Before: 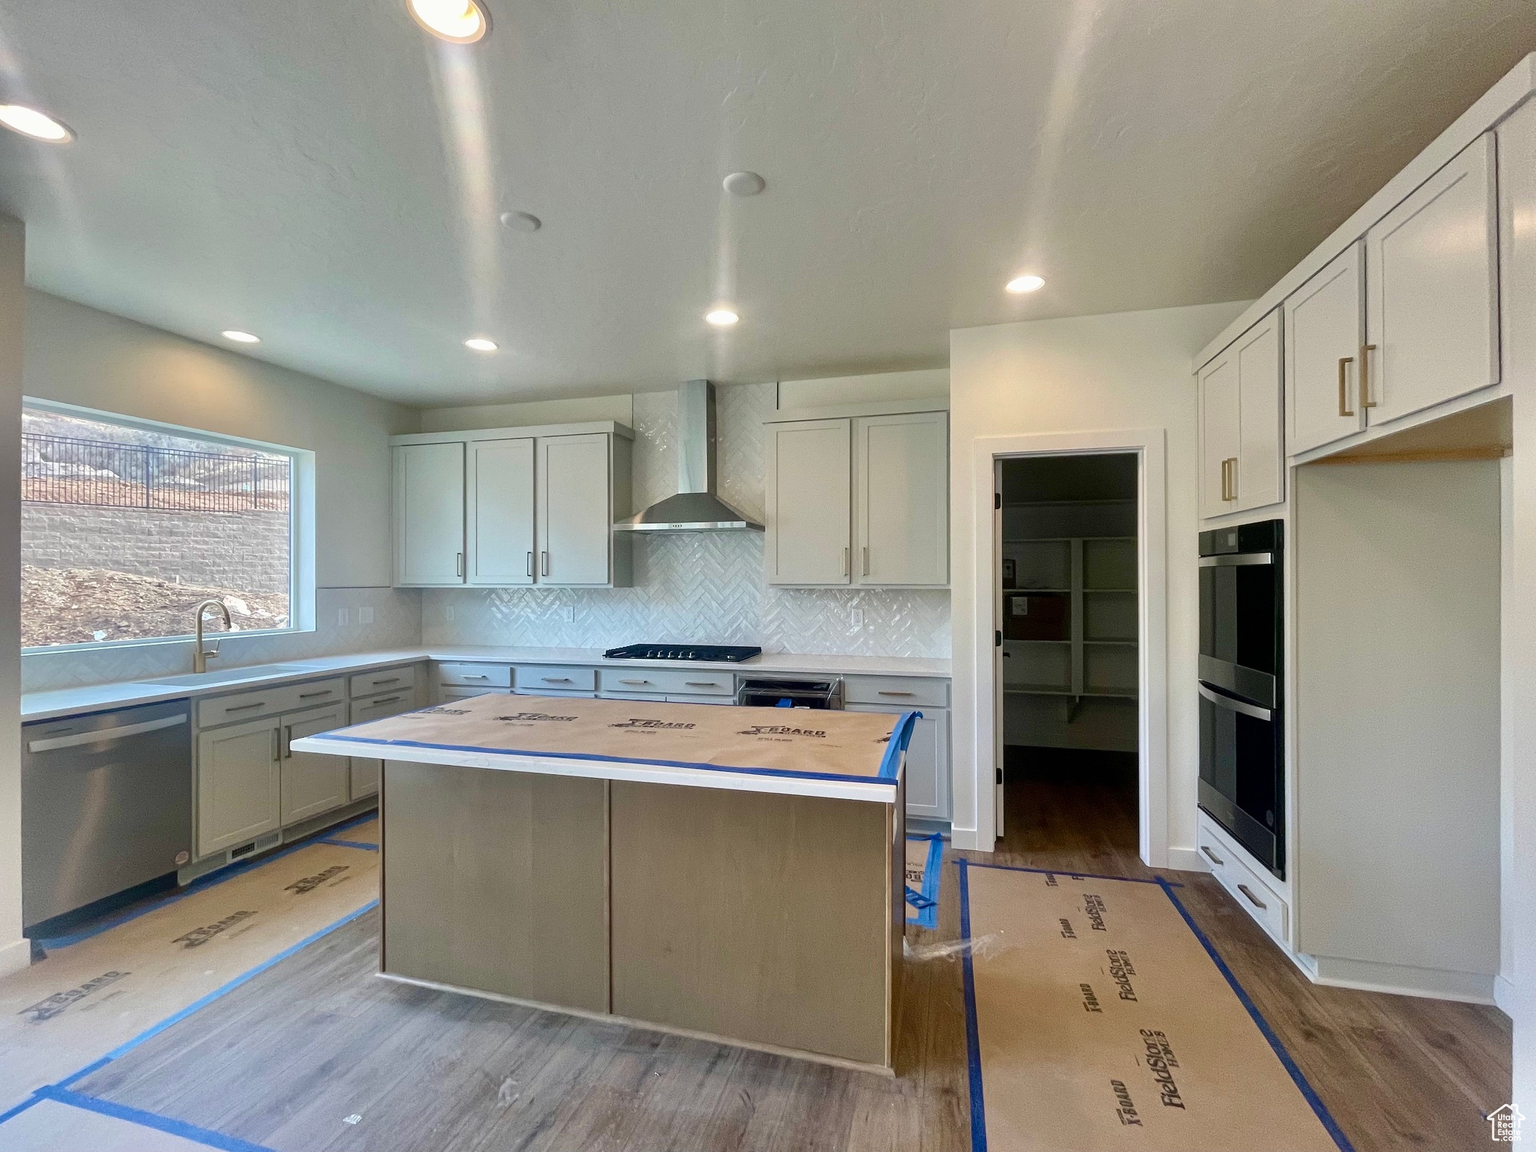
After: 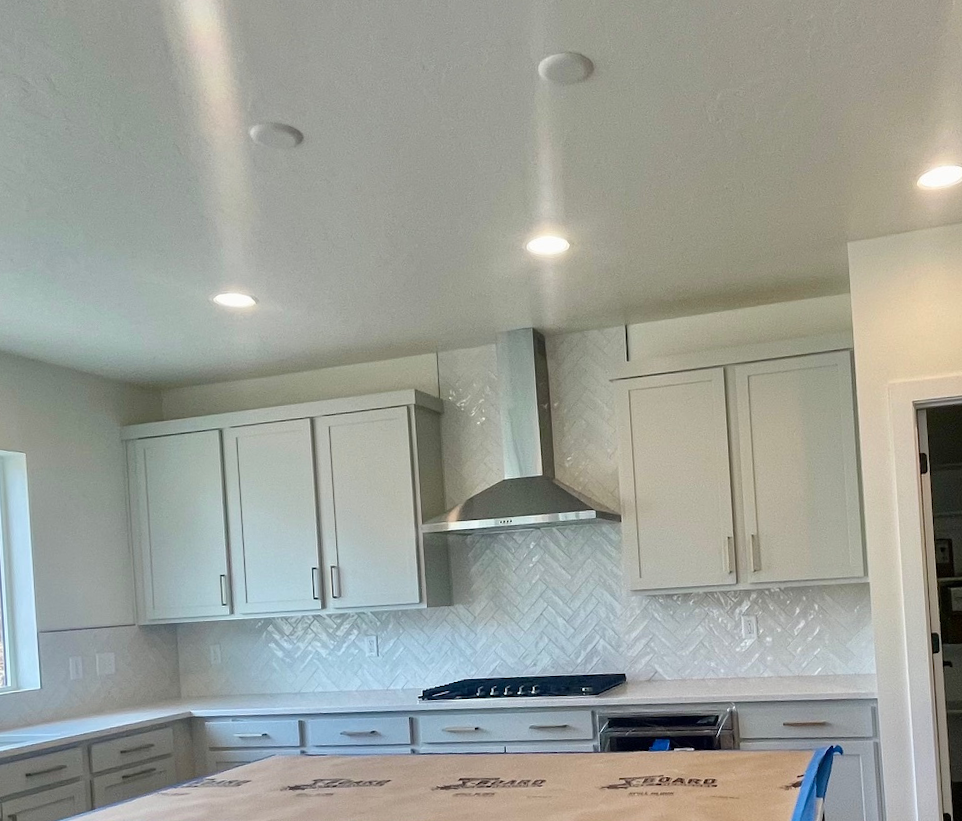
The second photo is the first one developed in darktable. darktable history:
rotate and perspective: rotation -3.52°, crop left 0.036, crop right 0.964, crop top 0.081, crop bottom 0.919
crop: left 17.835%, top 7.675%, right 32.881%, bottom 32.213%
